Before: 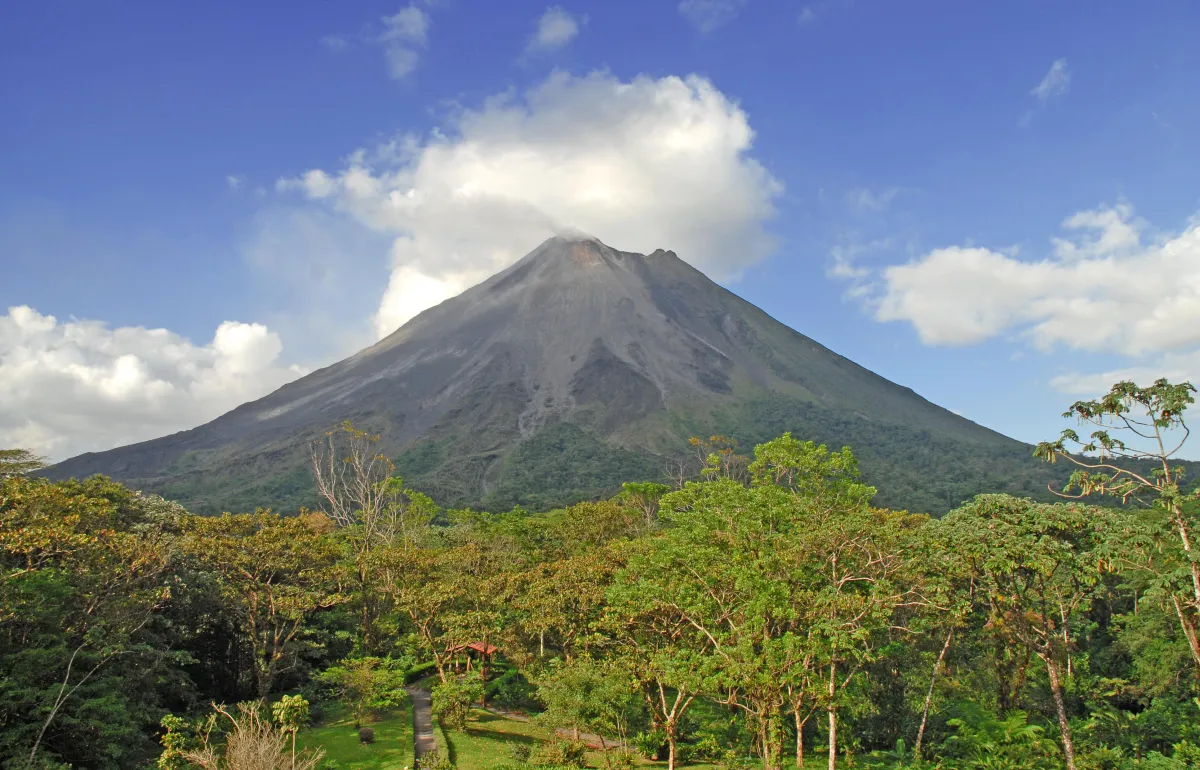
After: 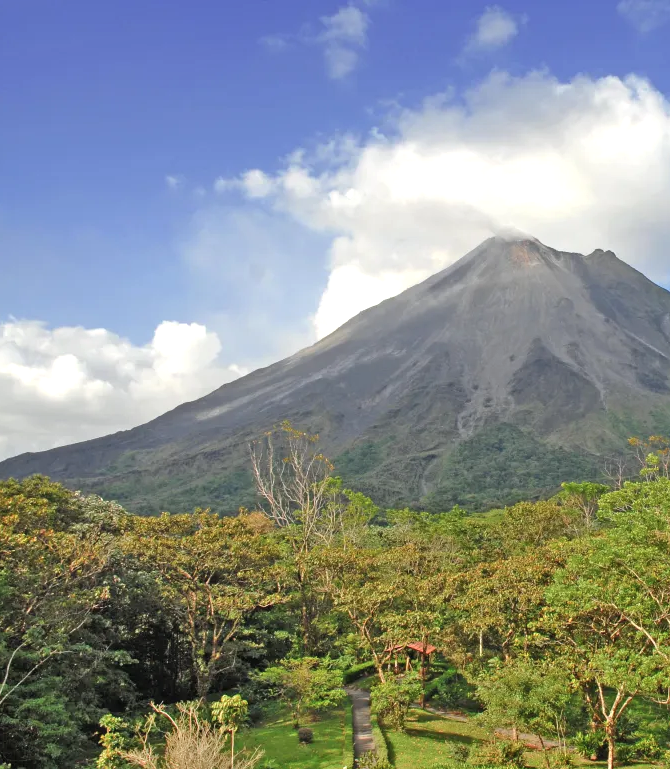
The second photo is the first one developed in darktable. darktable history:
crop: left 5.147%, right 38.991%
shadows and highlights: radius 110.06, shadows 51.18, white point adjustment 9.03, highlights -2.82, soften with gaussian
